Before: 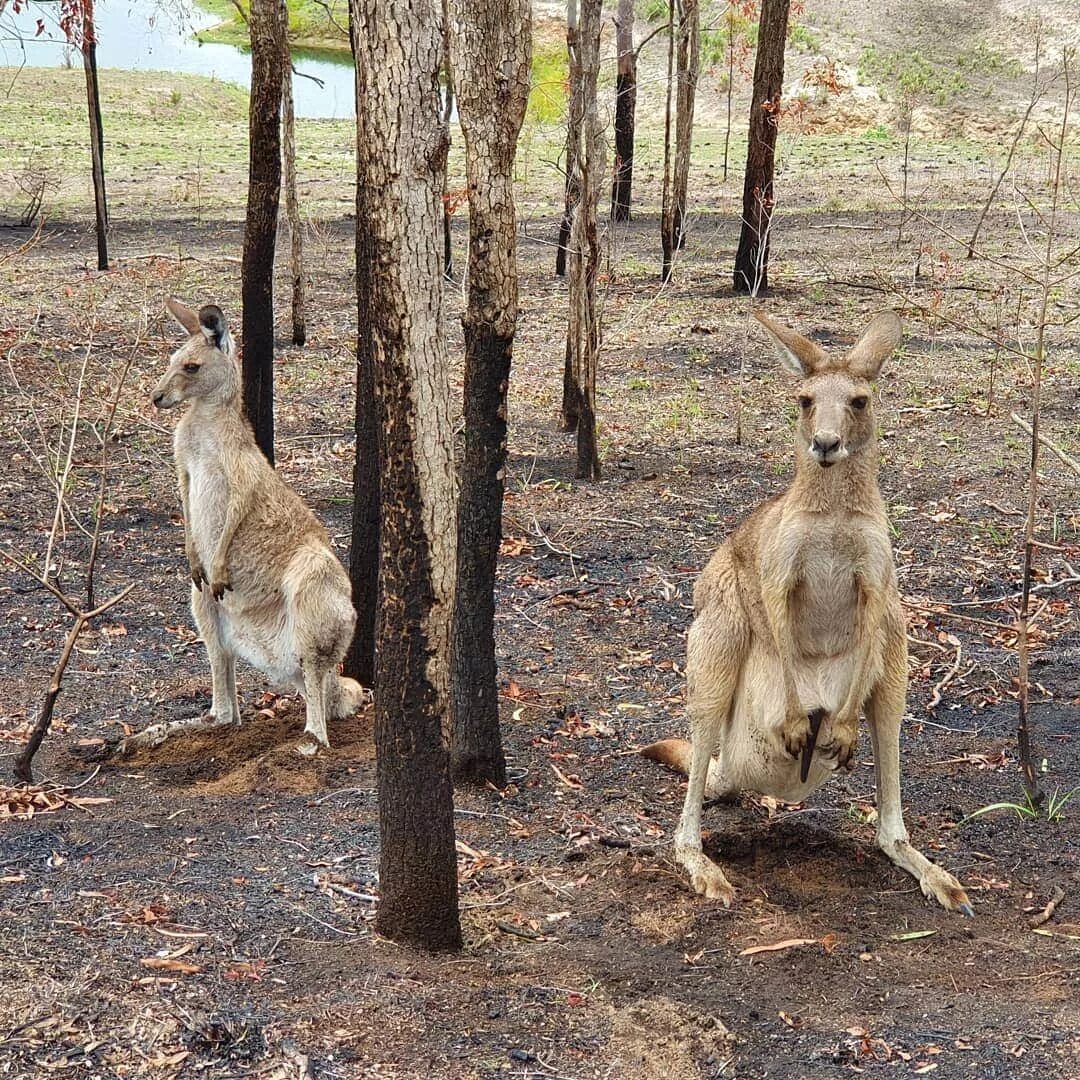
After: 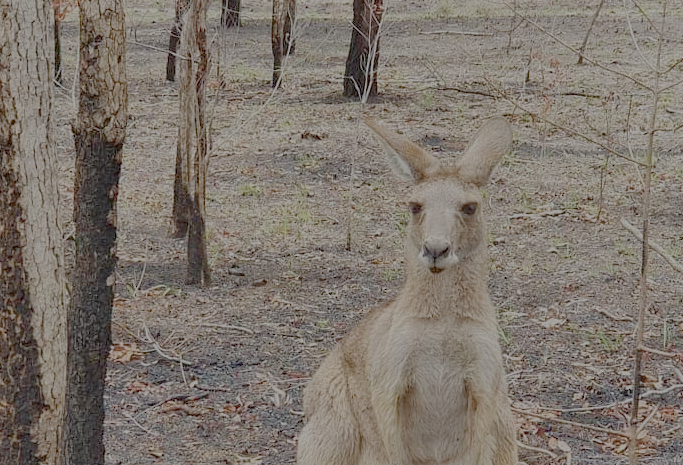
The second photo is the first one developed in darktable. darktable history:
crop: left 36.155%, top 18.032%, right 0.562%, bottom 38.887%
filmic rgb: black relative exposure -15.9 EV, white relative exposure 7.94 EV, hardness 4.1, latitude 50.06%, contrast 0.501, preserve chrominance no, color science v4 (2020), contrast in shadows soft, contrast in highlights soft
